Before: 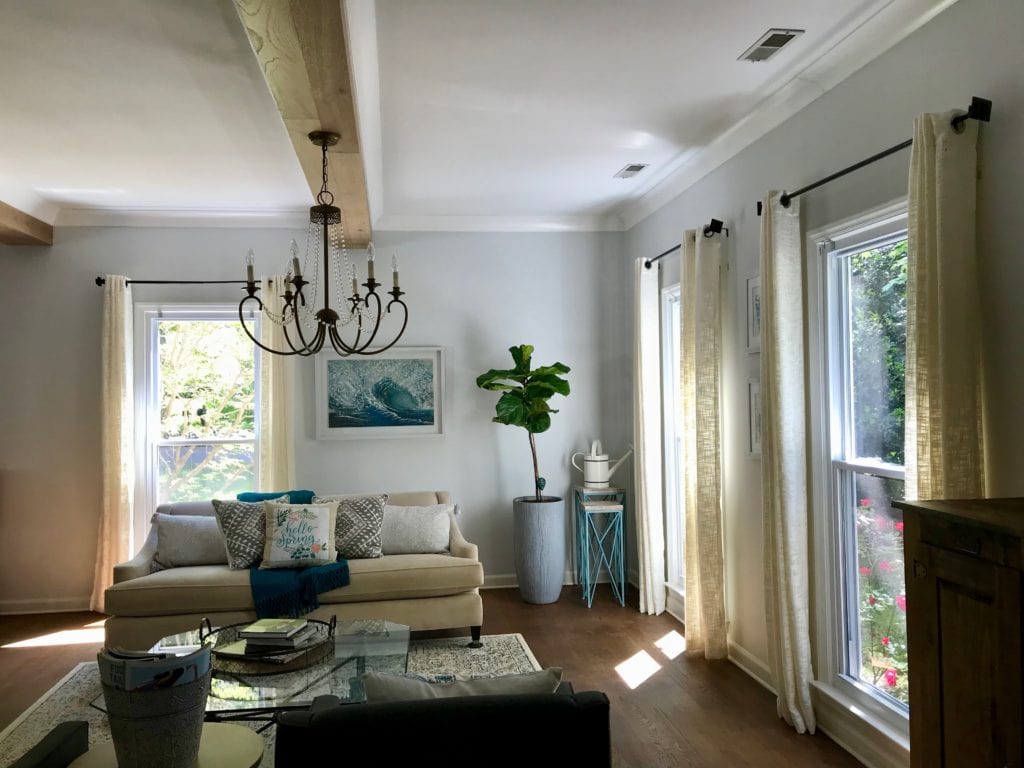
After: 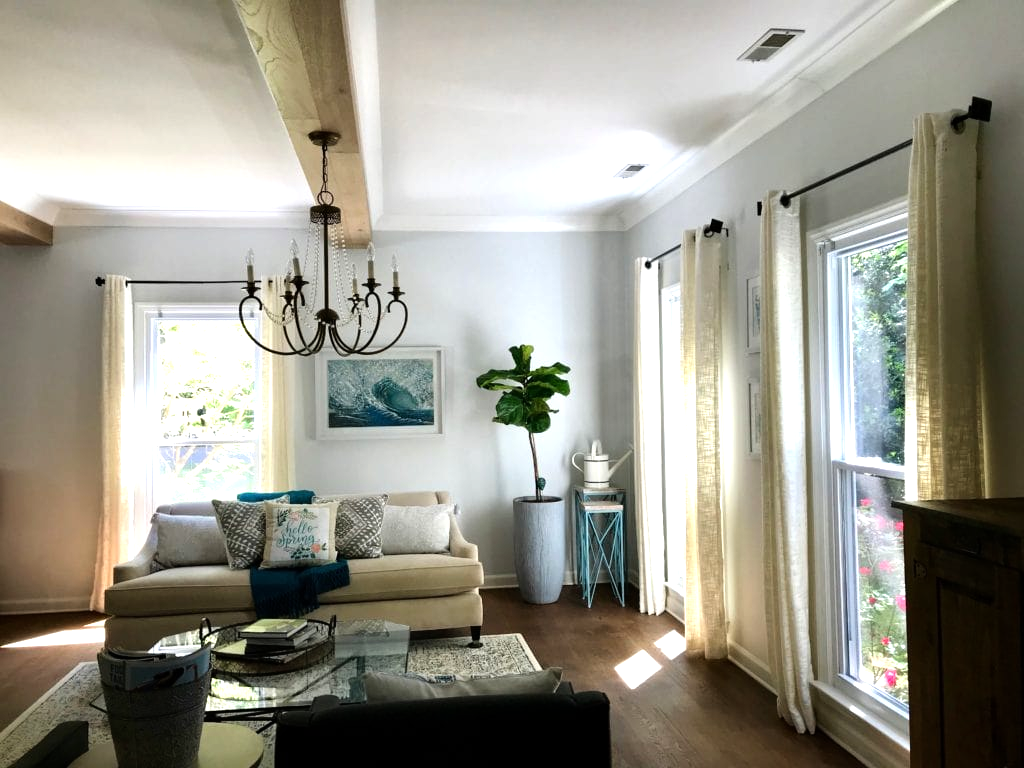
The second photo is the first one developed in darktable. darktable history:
tone equalizer: -8 EV -0.774 EV, -7 EV -0.725 EV, -6 EV -0.639 EV, -5 EV -0.415 EV, -3 EV 0.379 EV, -2 EV 0.6 EV, -1 EV 0.676 EV, +0 EV 0.728 EV, mask exposure compensation -0.506 EV
